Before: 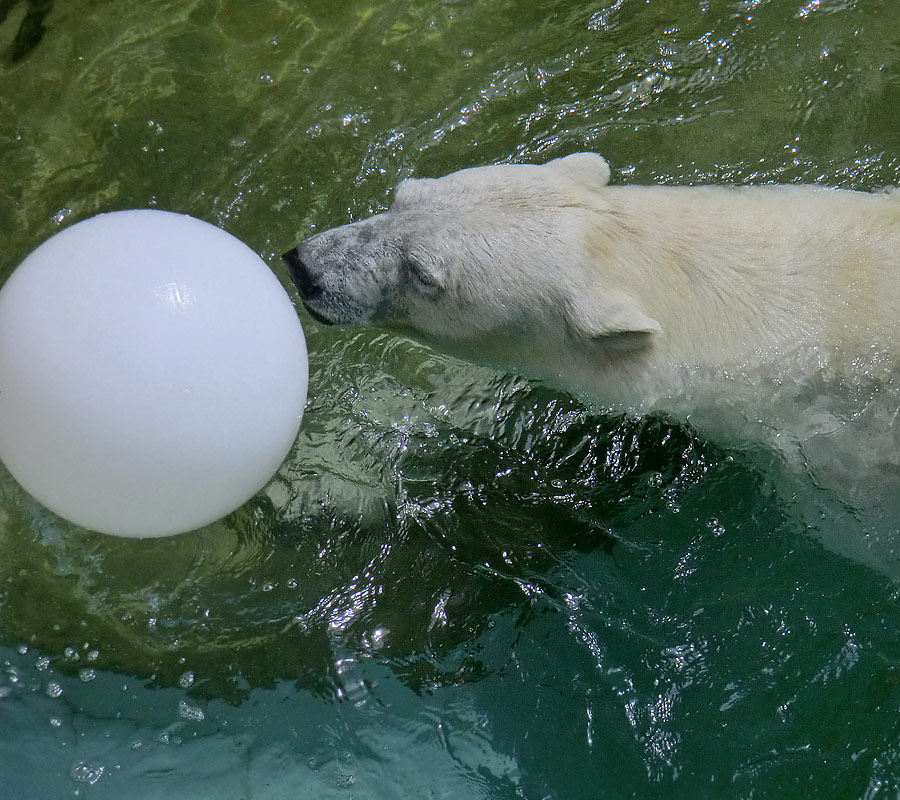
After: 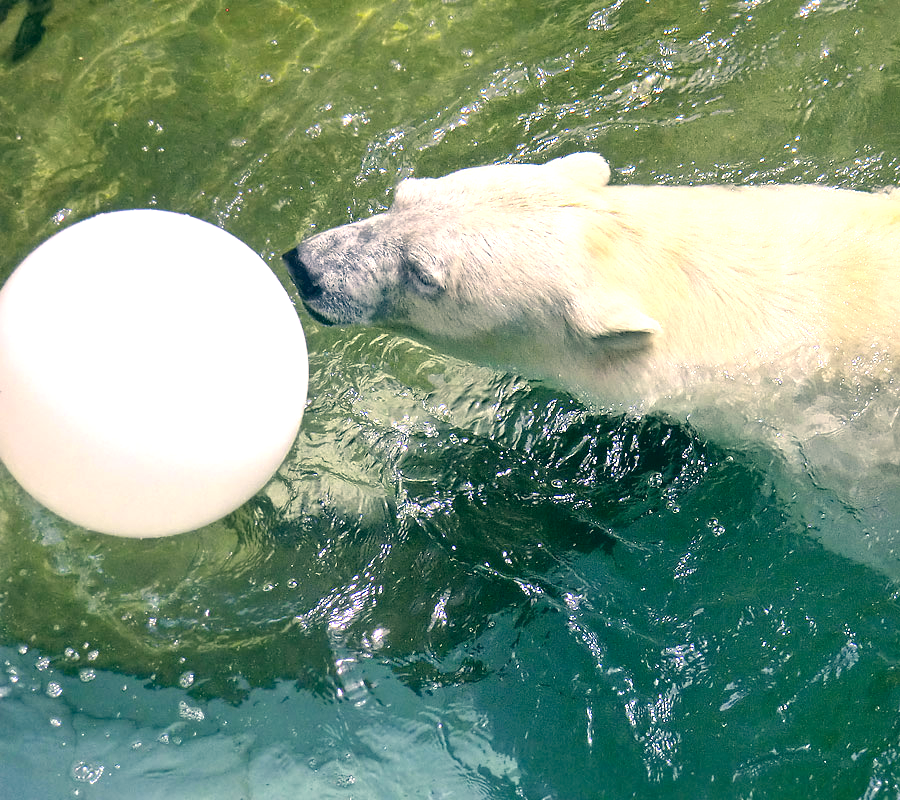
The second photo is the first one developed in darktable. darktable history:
exposure: black level correction 0, exposure 1.385 EV, compensate exposure bias true, compensate highlight preservation false
color correction: highlights a* 10.29, highlights b* 14.55, shadows a* -9.65, shadows b* -14.93
